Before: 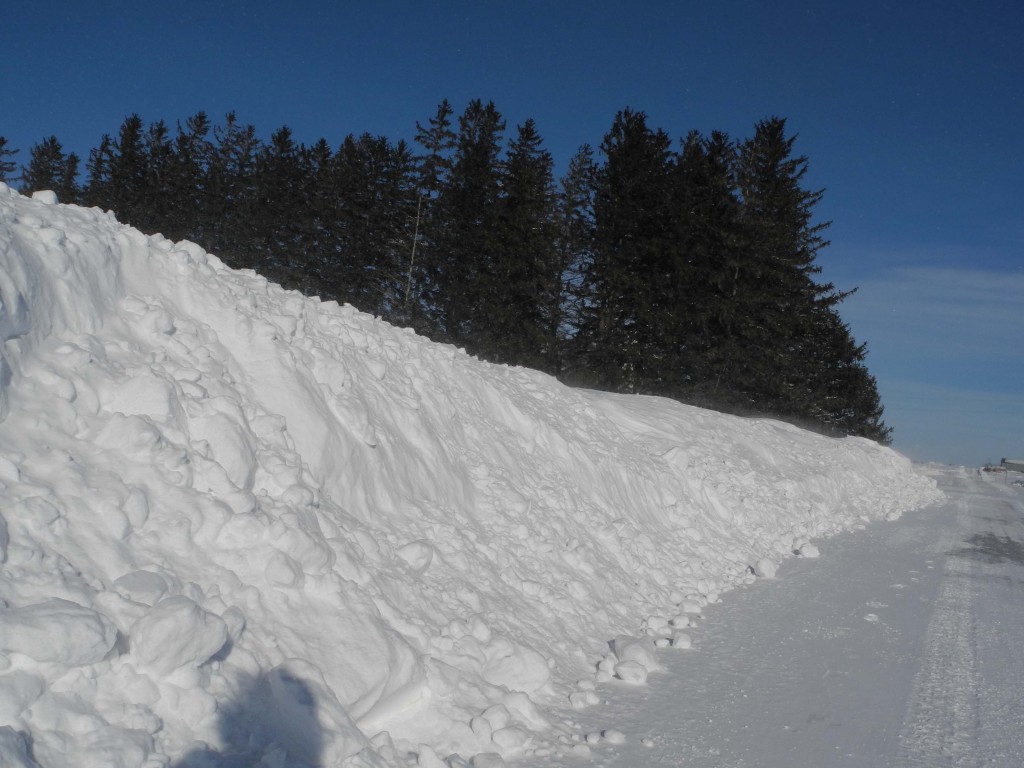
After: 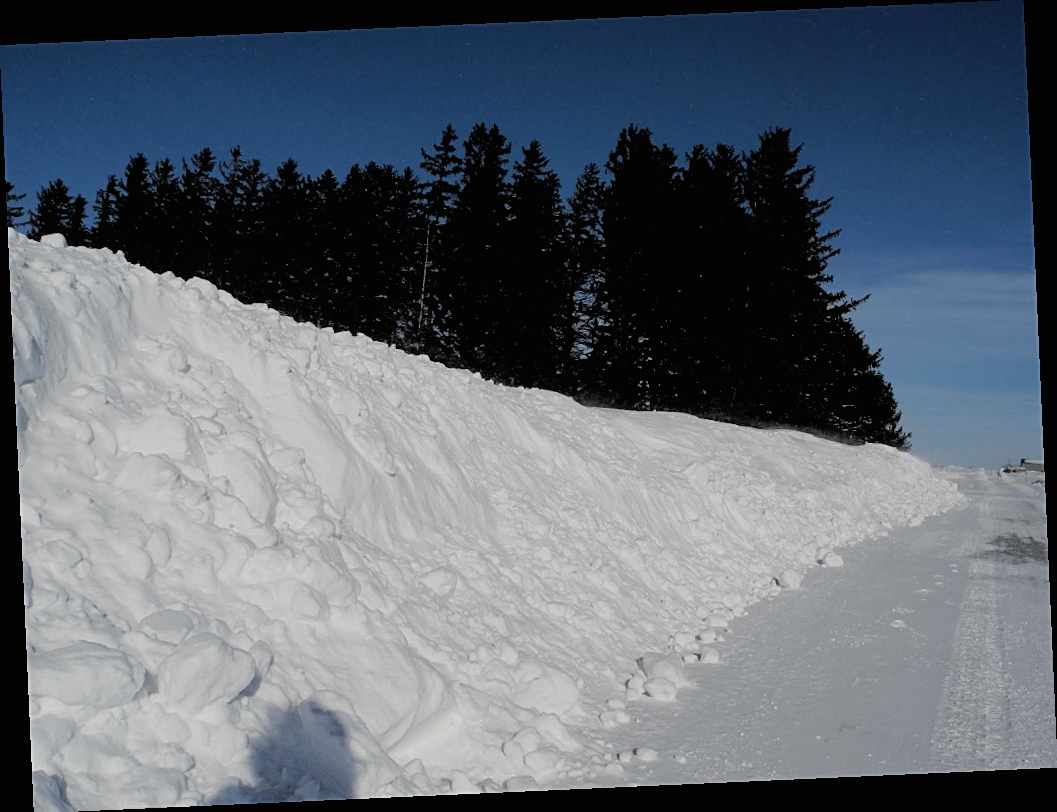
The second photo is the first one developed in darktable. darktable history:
filmic rgb: black relative exposure -3.31 EV, white relative exposure 3.45 EV, hardness 2.36, contrast 1.103
sharpen: on, module defaults
tone curve: curves: ch0 [(0, 0.008) (0.083, 0.073) (0.28, 0.286) (0.528, 0.559) (0.961, 0.966) (1, 1)], color space Lab, linked channels, preserve colors none
rotate and perspective: rotation -2.56°, automatic cropping off
